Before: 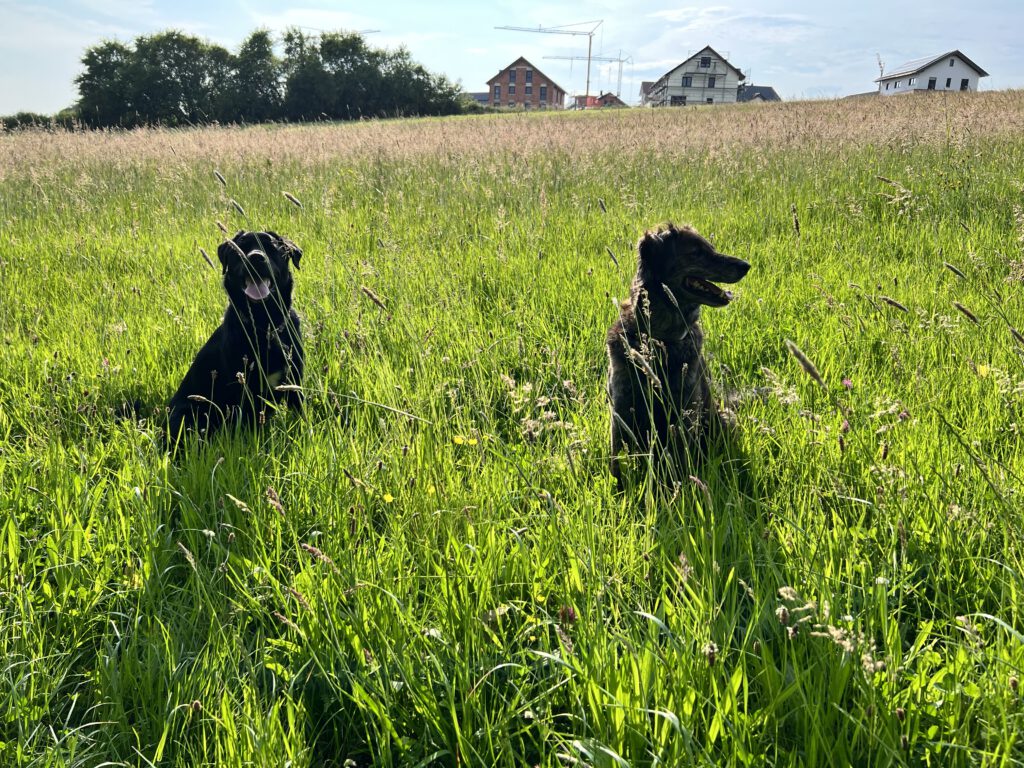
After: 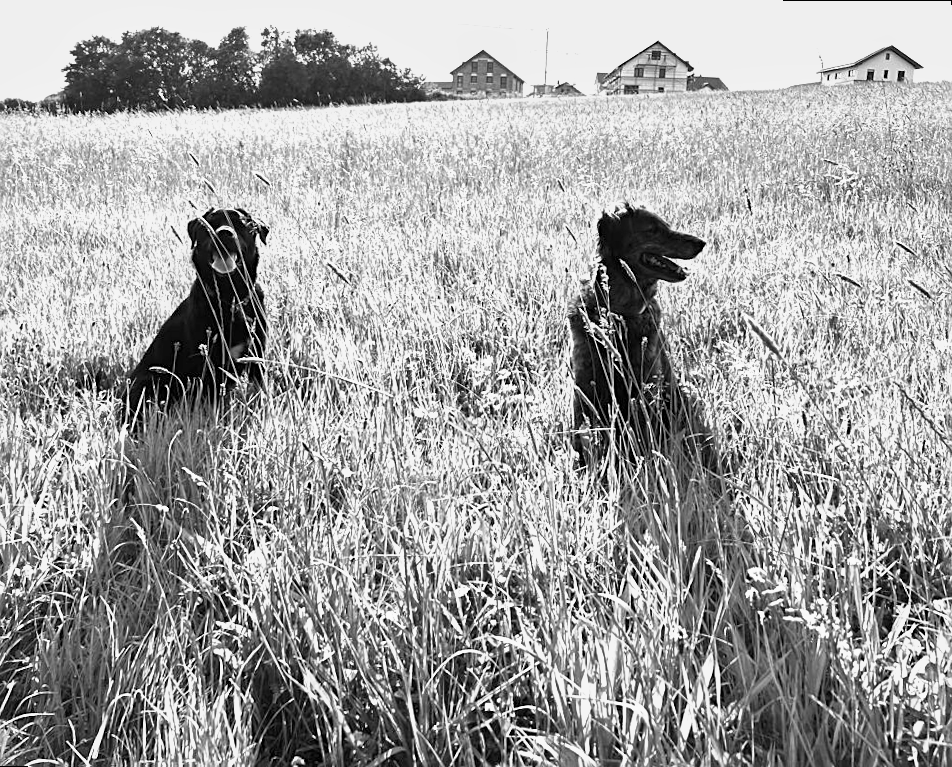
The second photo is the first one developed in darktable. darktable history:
sharpen: on, module defaults
white balance: red 1, blue 1
tone equalizer: on, module defaults
color balance rgb: perceptual saturation grading › global saturation 36%, perceptual brilliance grading › global brilliance 10%, global vibrance 20%
exposure: black level correction 0, exposure 0.7 EV, compensate exposure bias true, compensate highlight preservation false
monochrome: a -71.75, b 75.82
velvia: on, module defaults
rotate and perspective: rotation 0.215°, lens shift (vertical) -0.139, crop left 0.069, crop right 0.939, crop top 0.002, crop bottom 0.996
